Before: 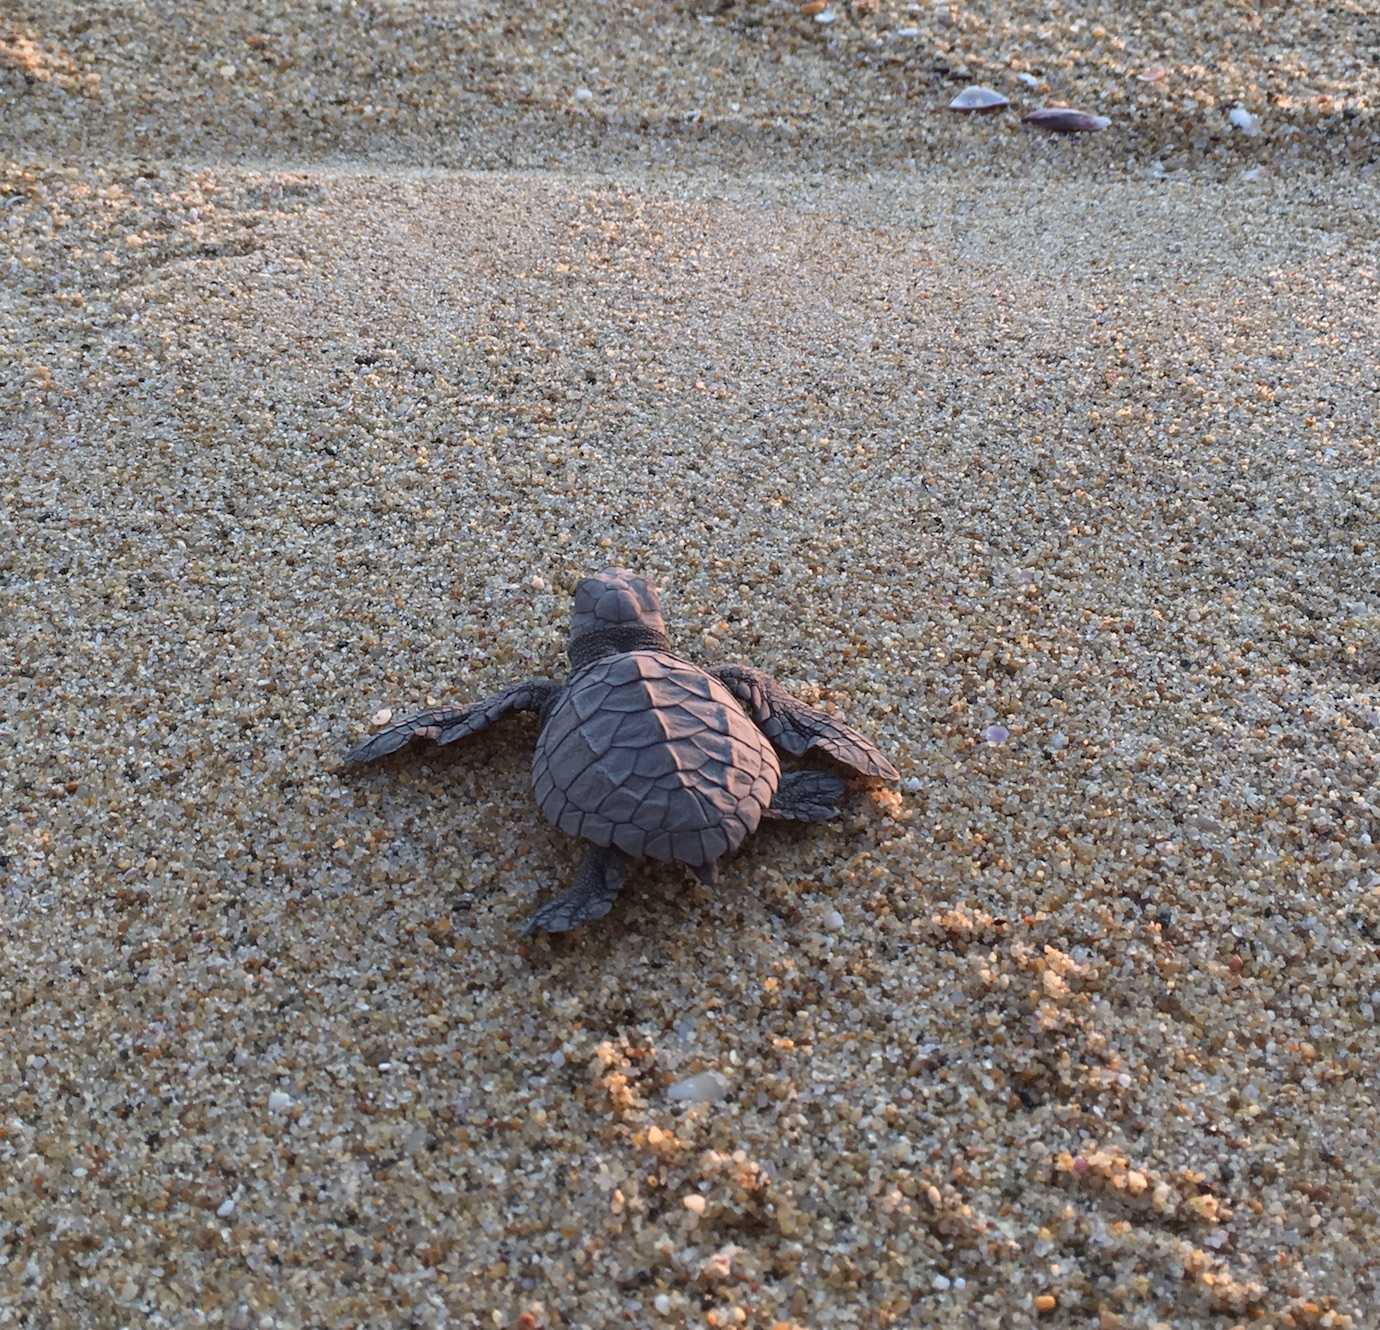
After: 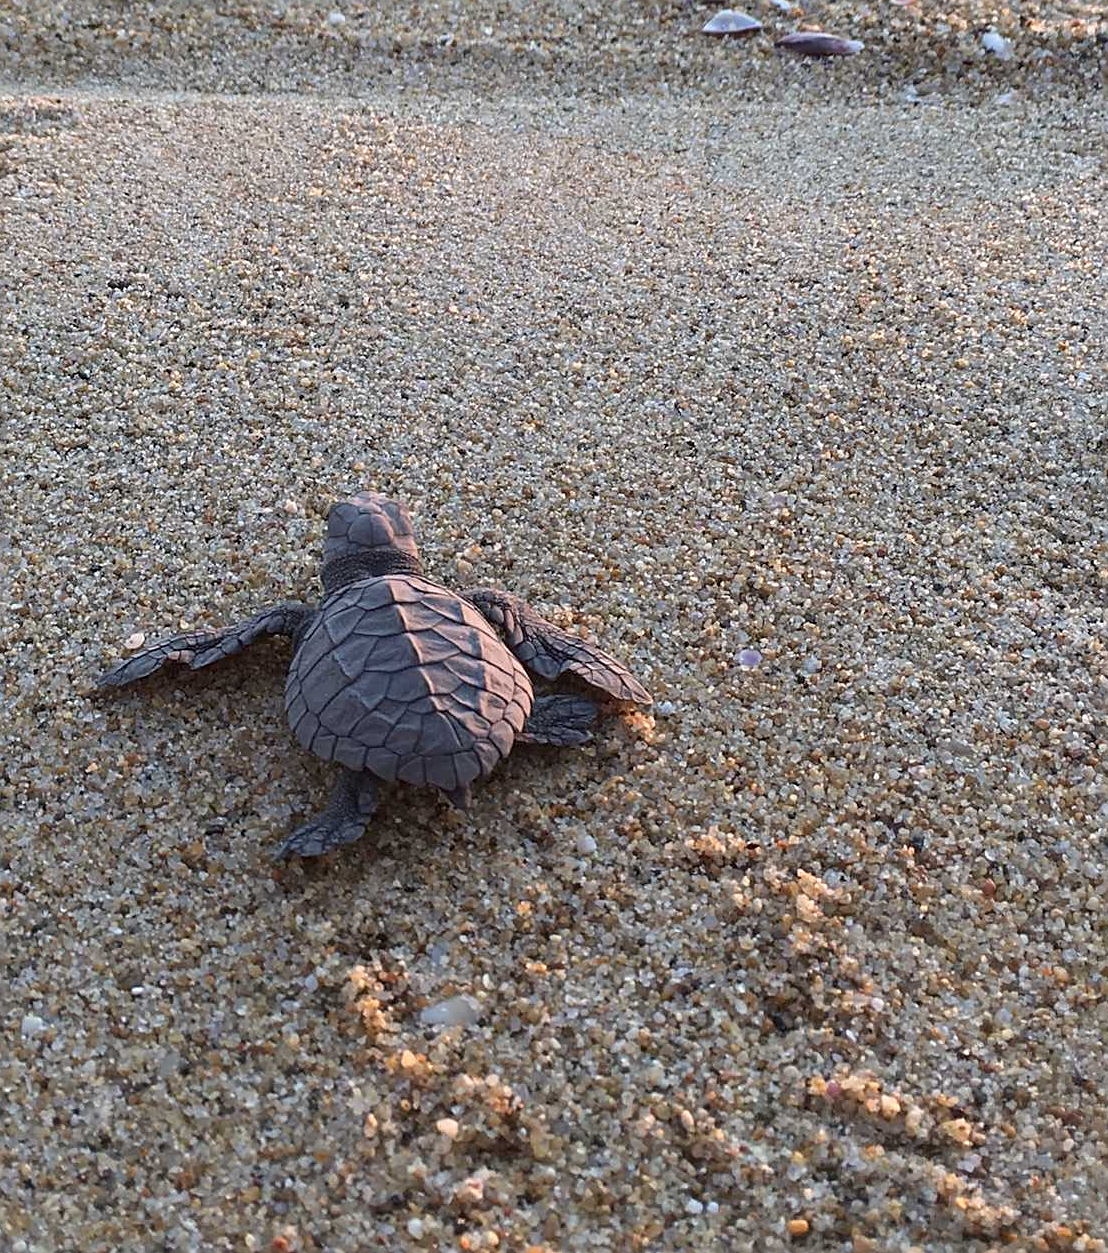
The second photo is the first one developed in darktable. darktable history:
crop and rotate: left 17.959%, top 5.771%, right 1.742%
sharpen: on, module defaults
